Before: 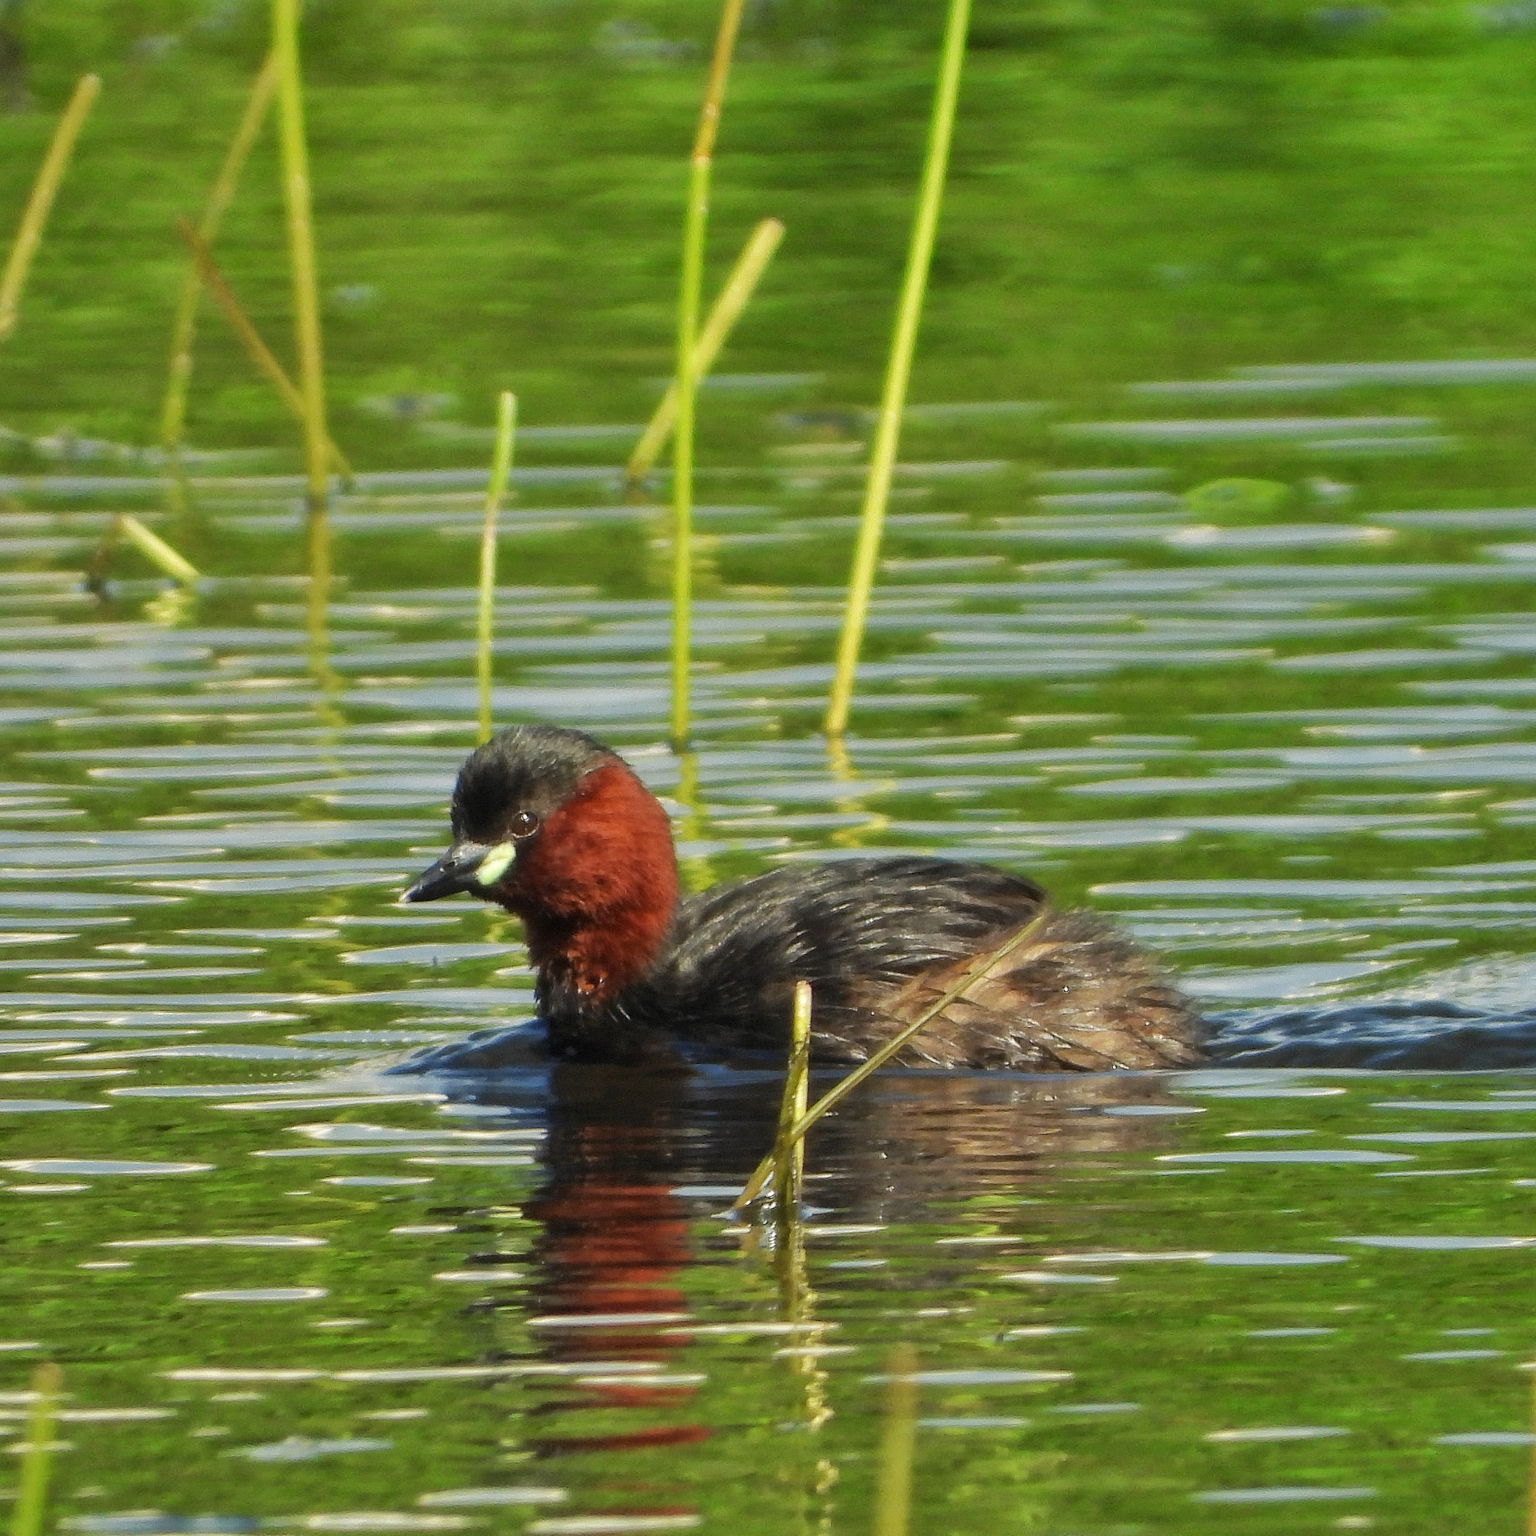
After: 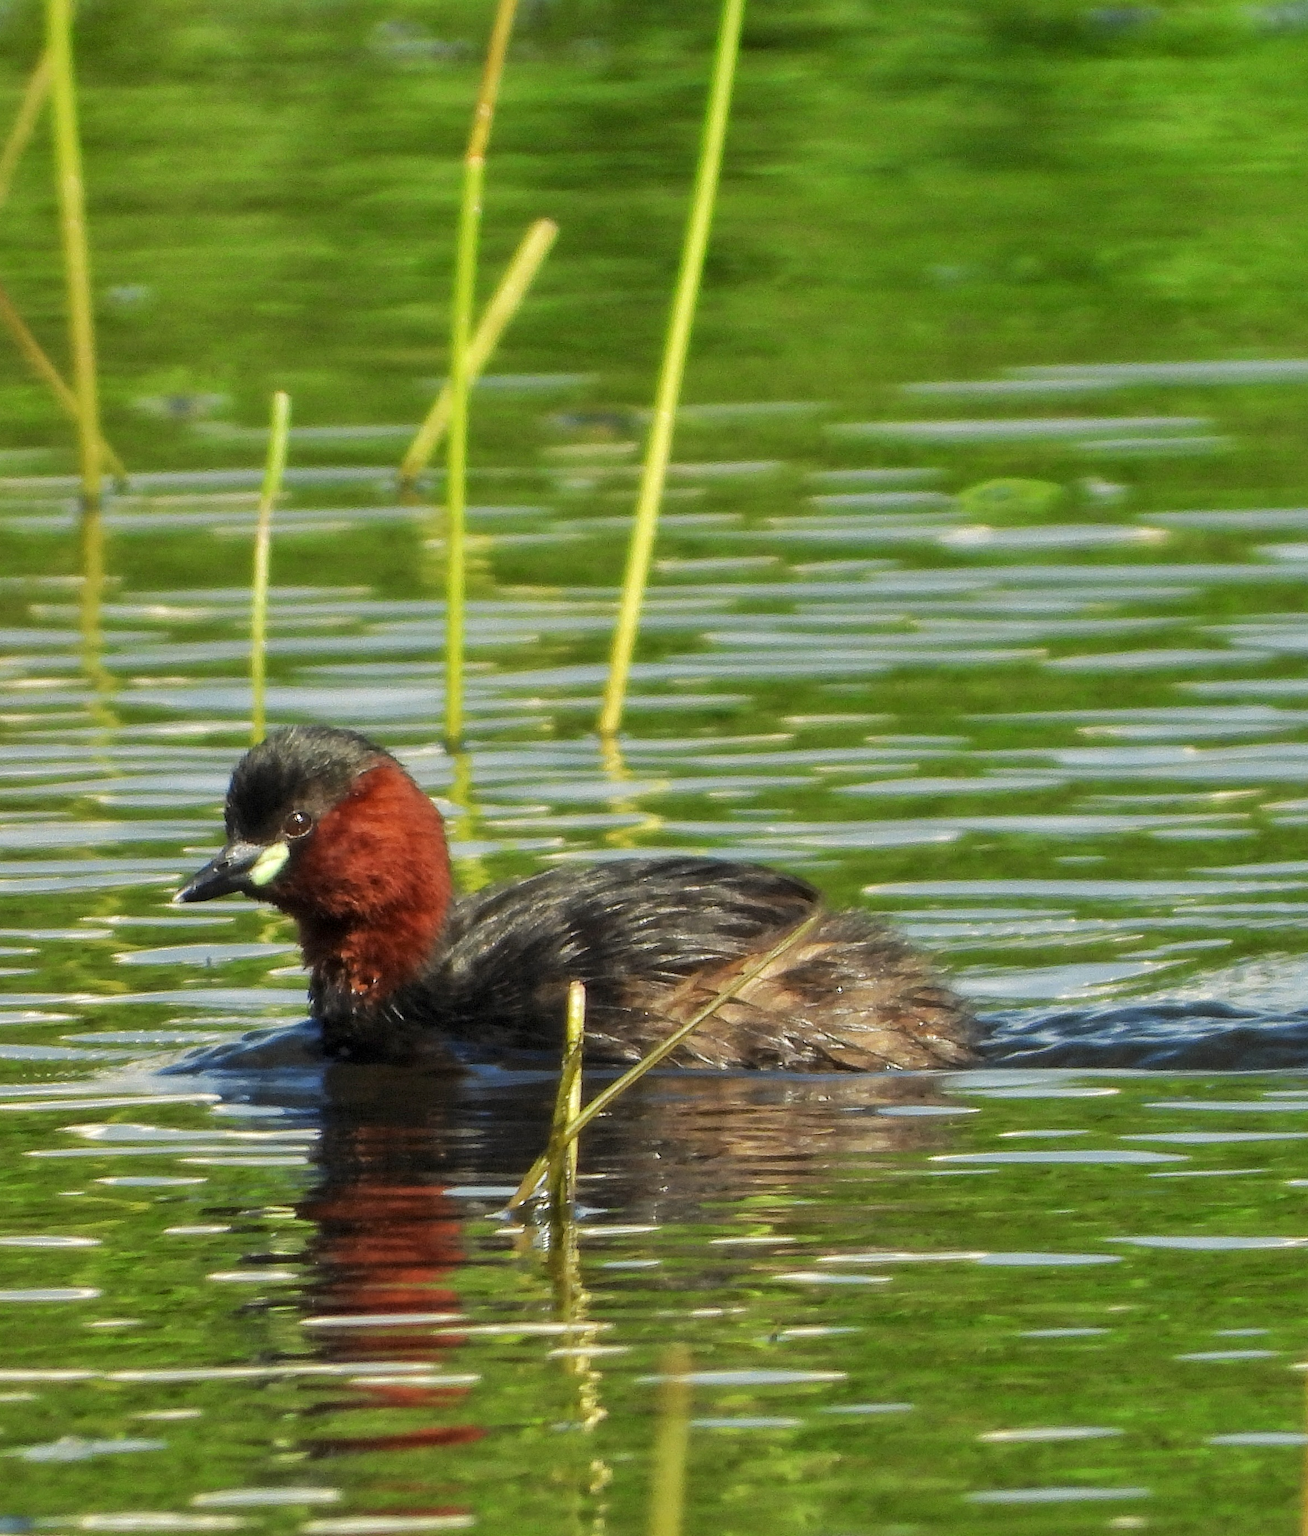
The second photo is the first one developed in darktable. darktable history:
local contrast: highlights 102%, shadows 99%, detail 119%, midtone range 0.2
levels: gray 59.4%, levels [0, 0.492, 0.984]
crop and rotate: left 14.754%
